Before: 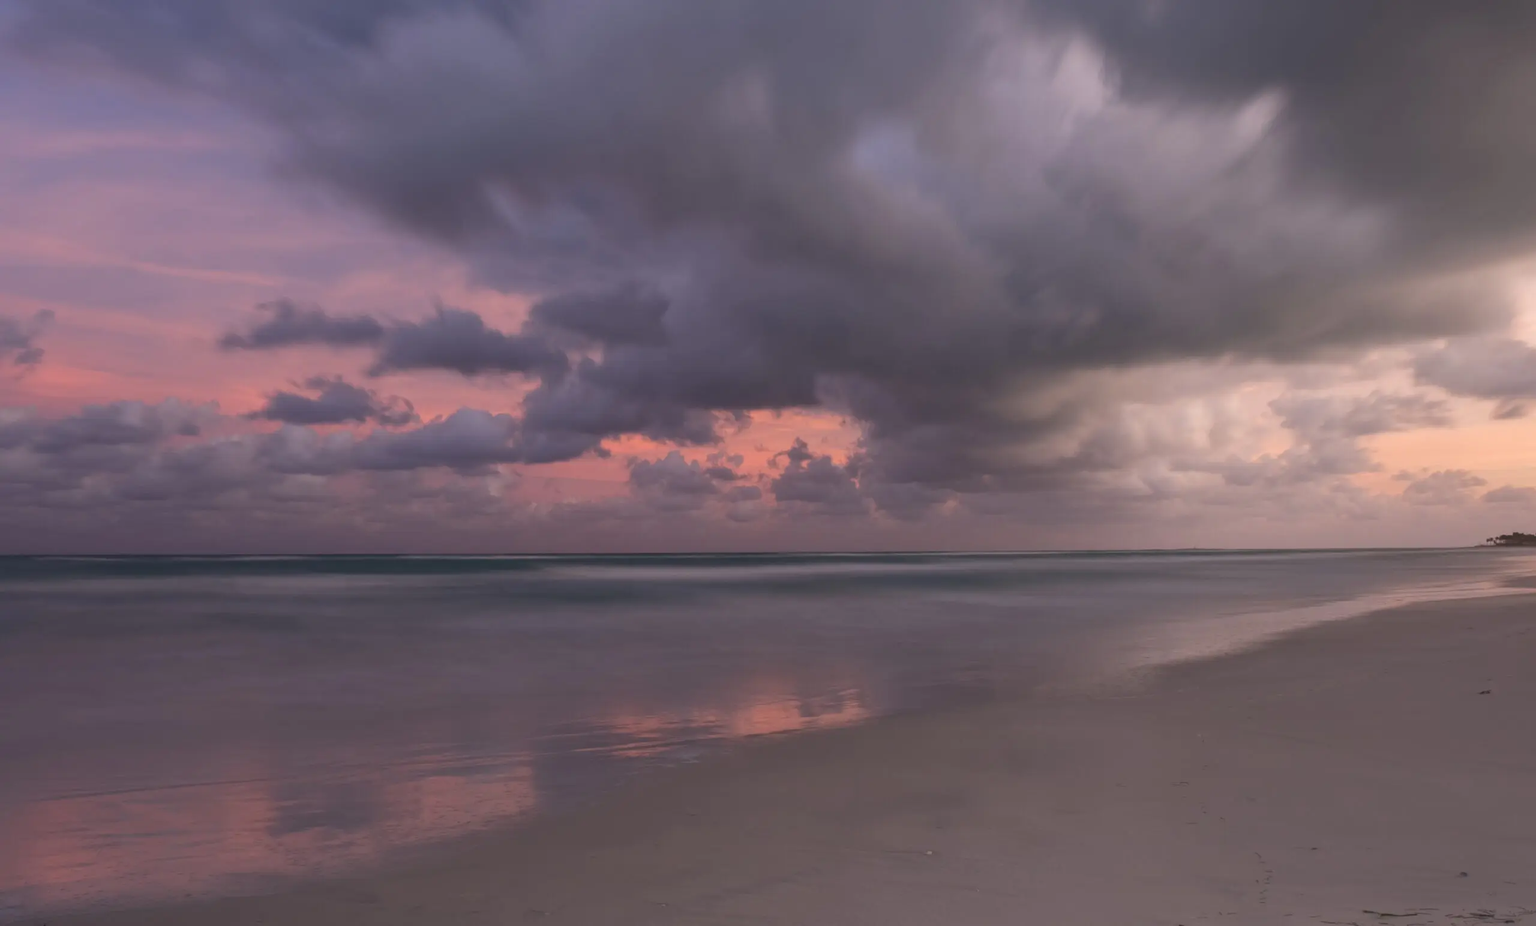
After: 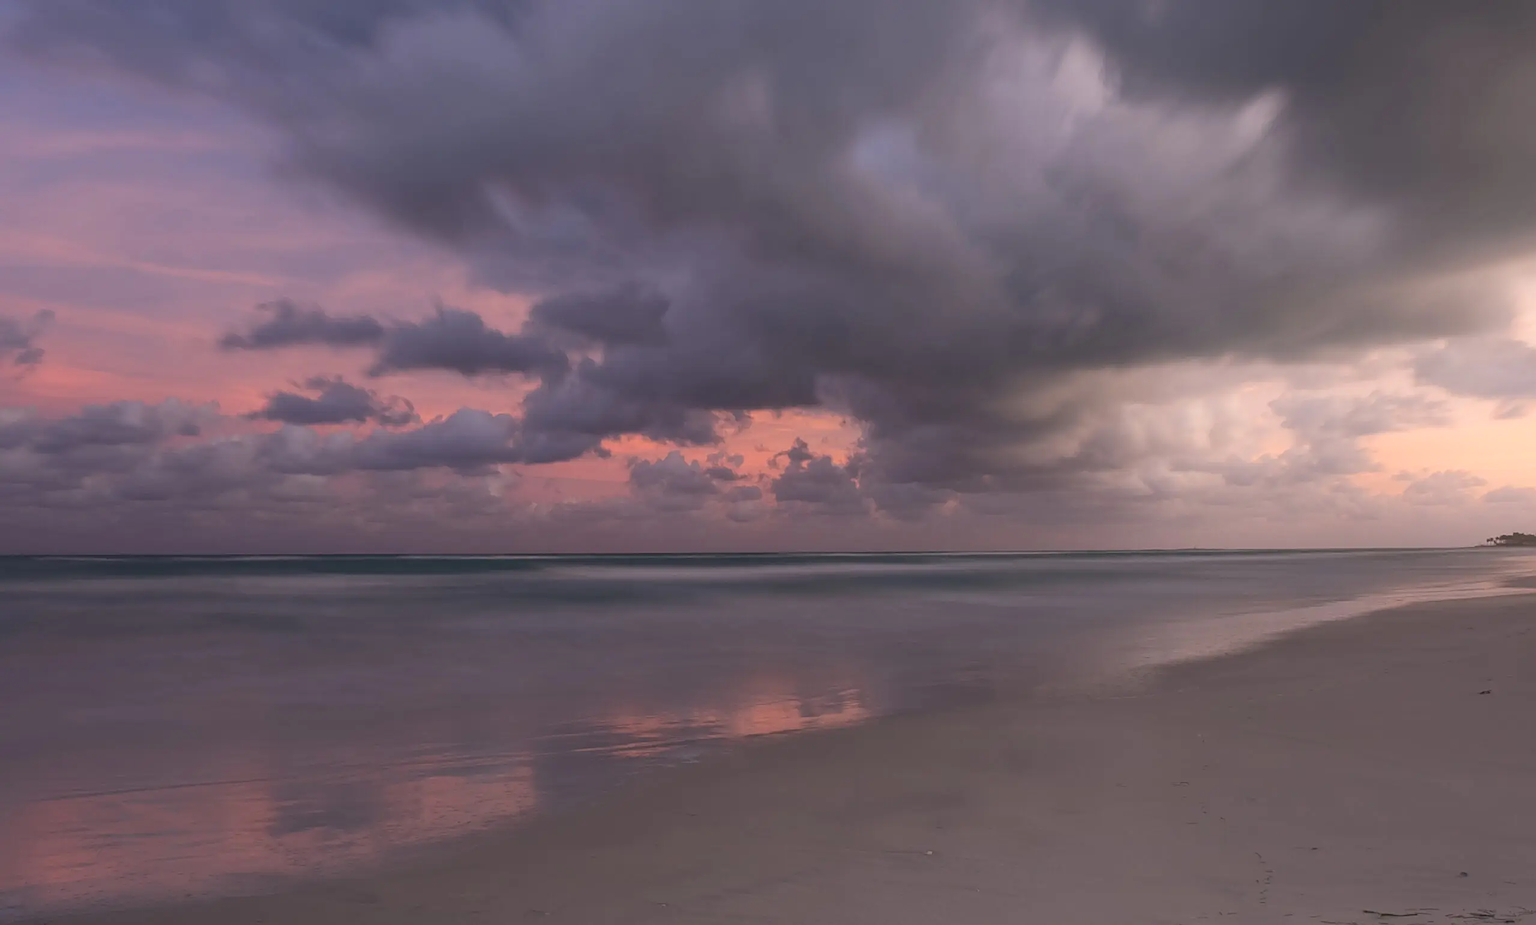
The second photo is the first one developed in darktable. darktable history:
sharpen: on, module defaults
bloom: on, module defaults
